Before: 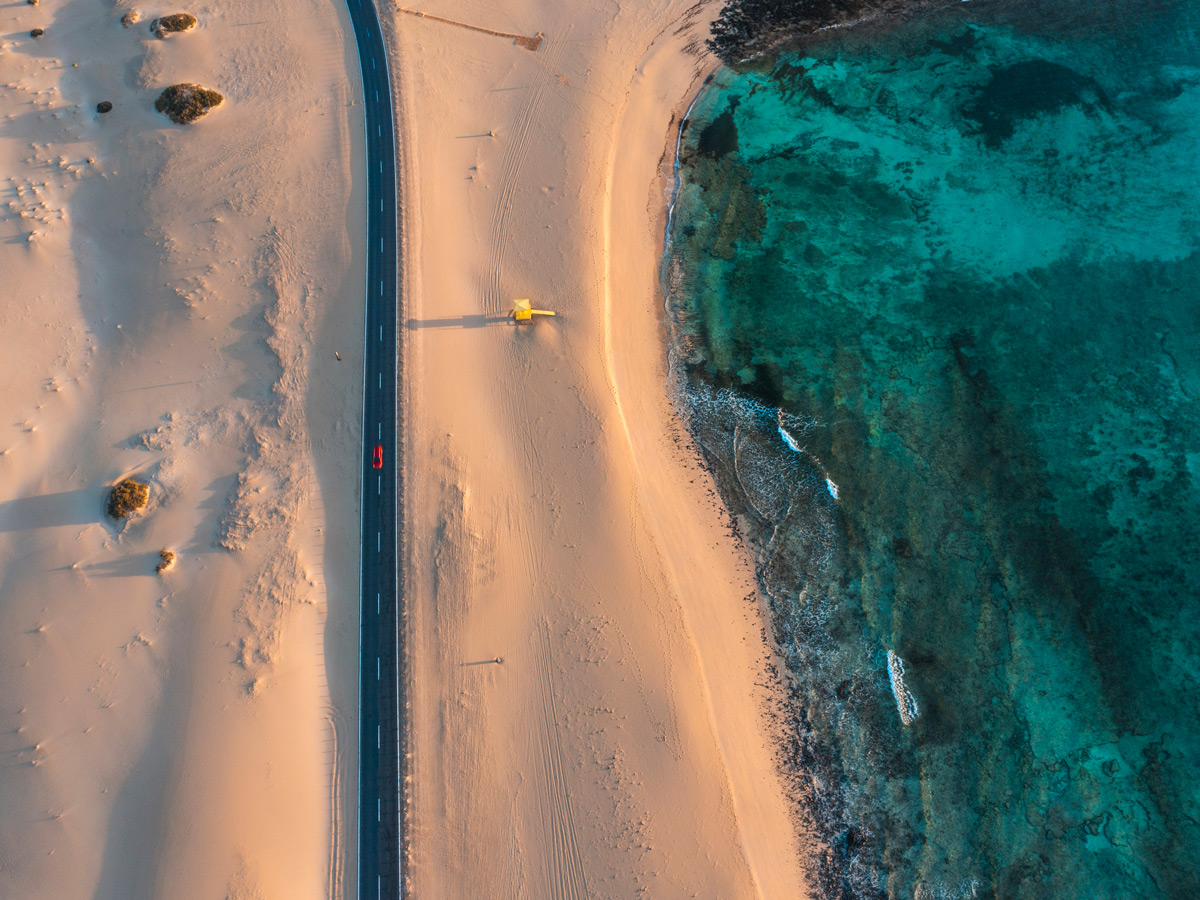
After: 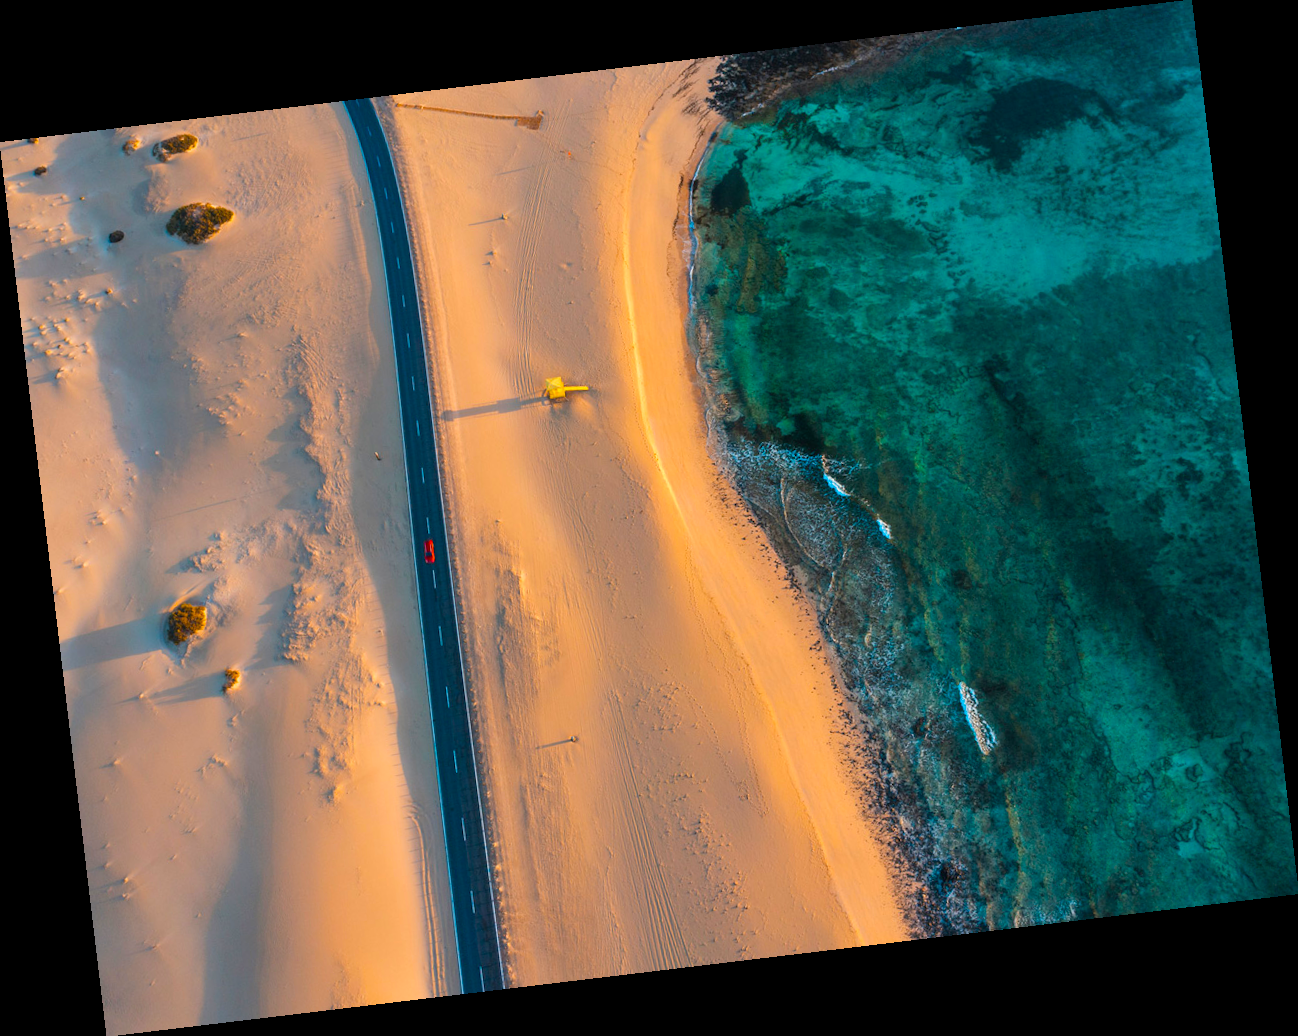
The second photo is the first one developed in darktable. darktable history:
rotate and perspective: rotation -6.83°, automatic cropping off
color balance rgb: linear chroma grading › global chroma 15%, perceptual saturation grading › global saturation 30%
